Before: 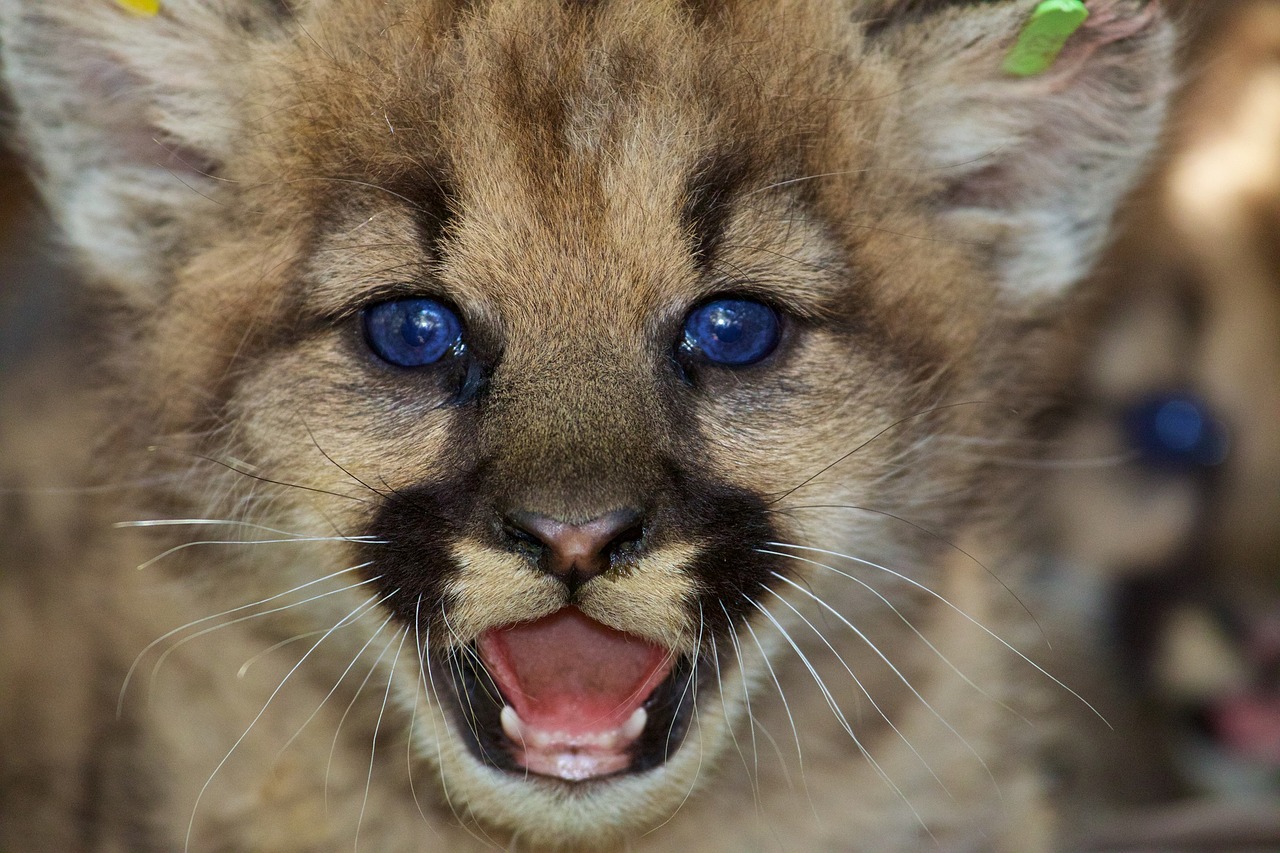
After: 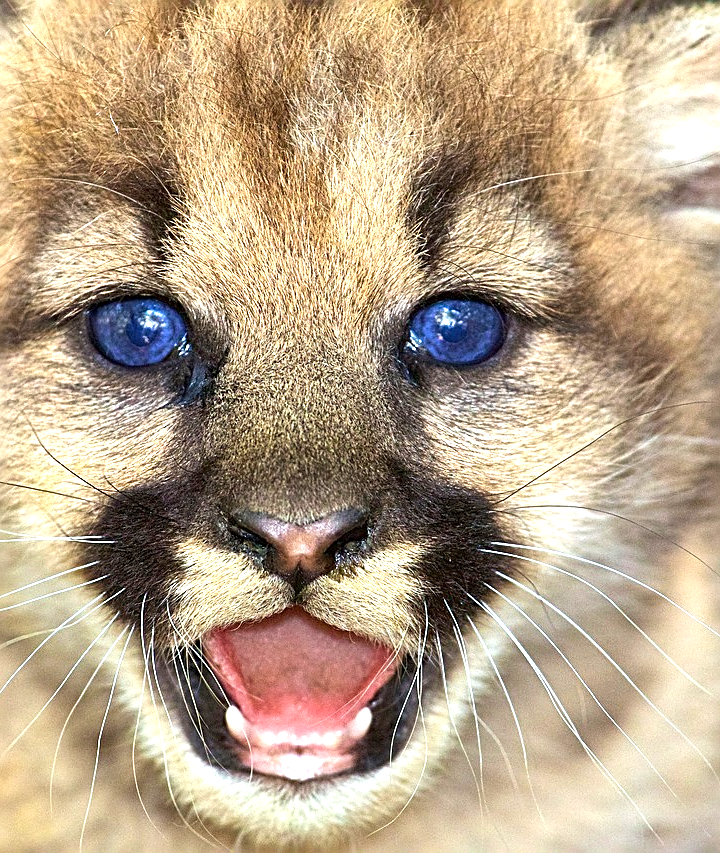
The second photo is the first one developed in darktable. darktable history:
sharpen: radius 2.543, amount 0.636
crop: left 21.496%, right 22.254%
exposure: black level correction 0, exposure 1.45 EV, compensate exposure bias true, compensate highlight preservation false
